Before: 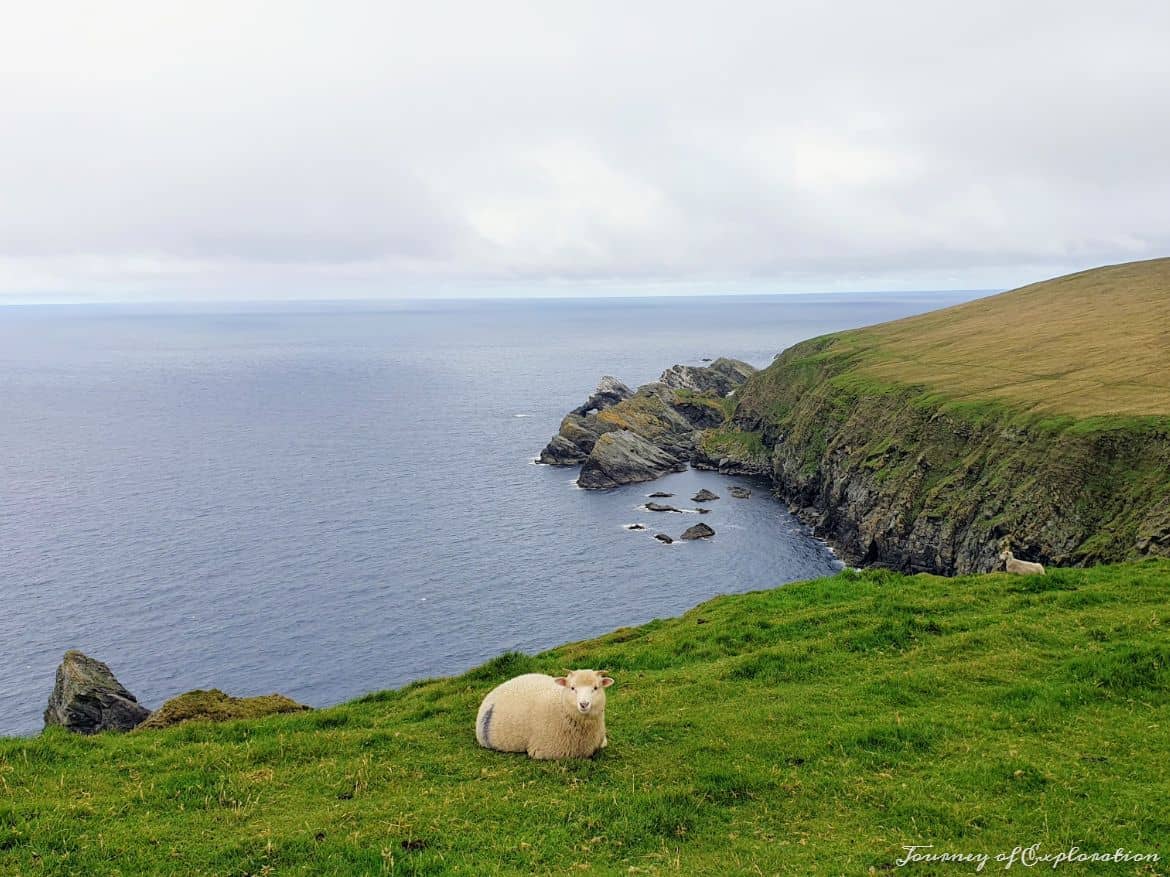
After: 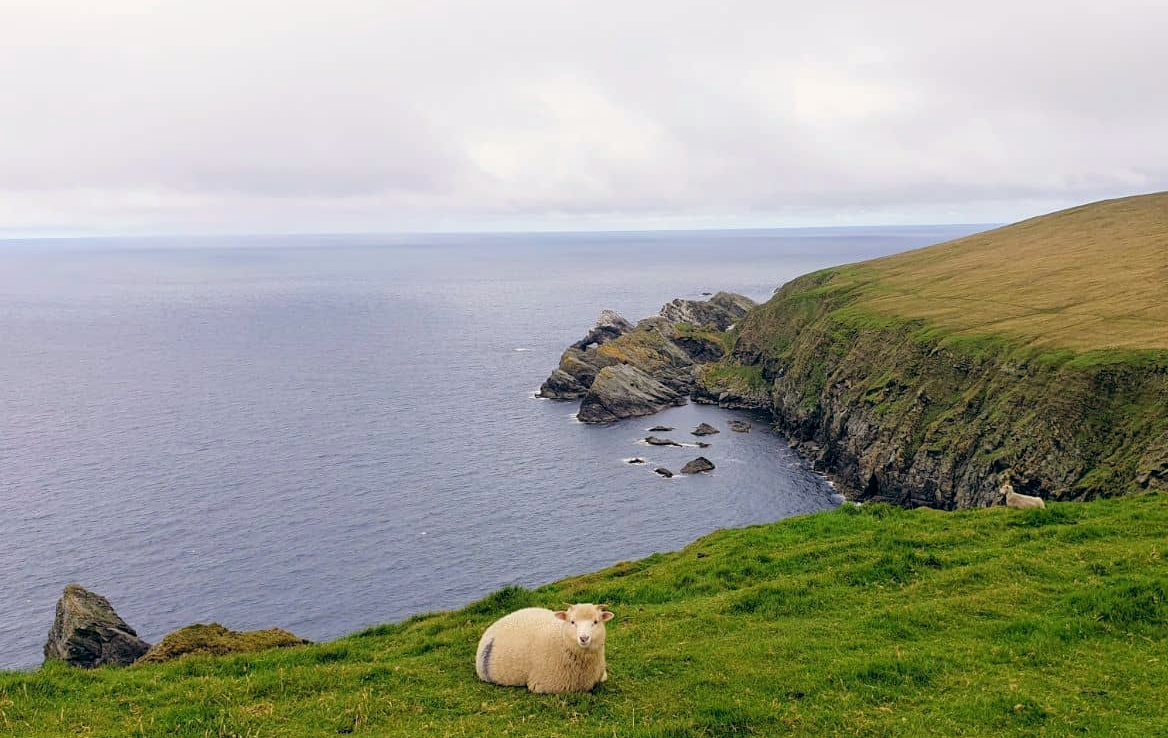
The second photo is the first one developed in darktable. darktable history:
crop: top 7.625%, bottom 8.027%
color balance: lift [0.998, 0.998, 1.001, 1.002], gamma [0.995, 1.025, 0.992, 0.975], gain [0.995, 1.02, 0.997, 0.98]
